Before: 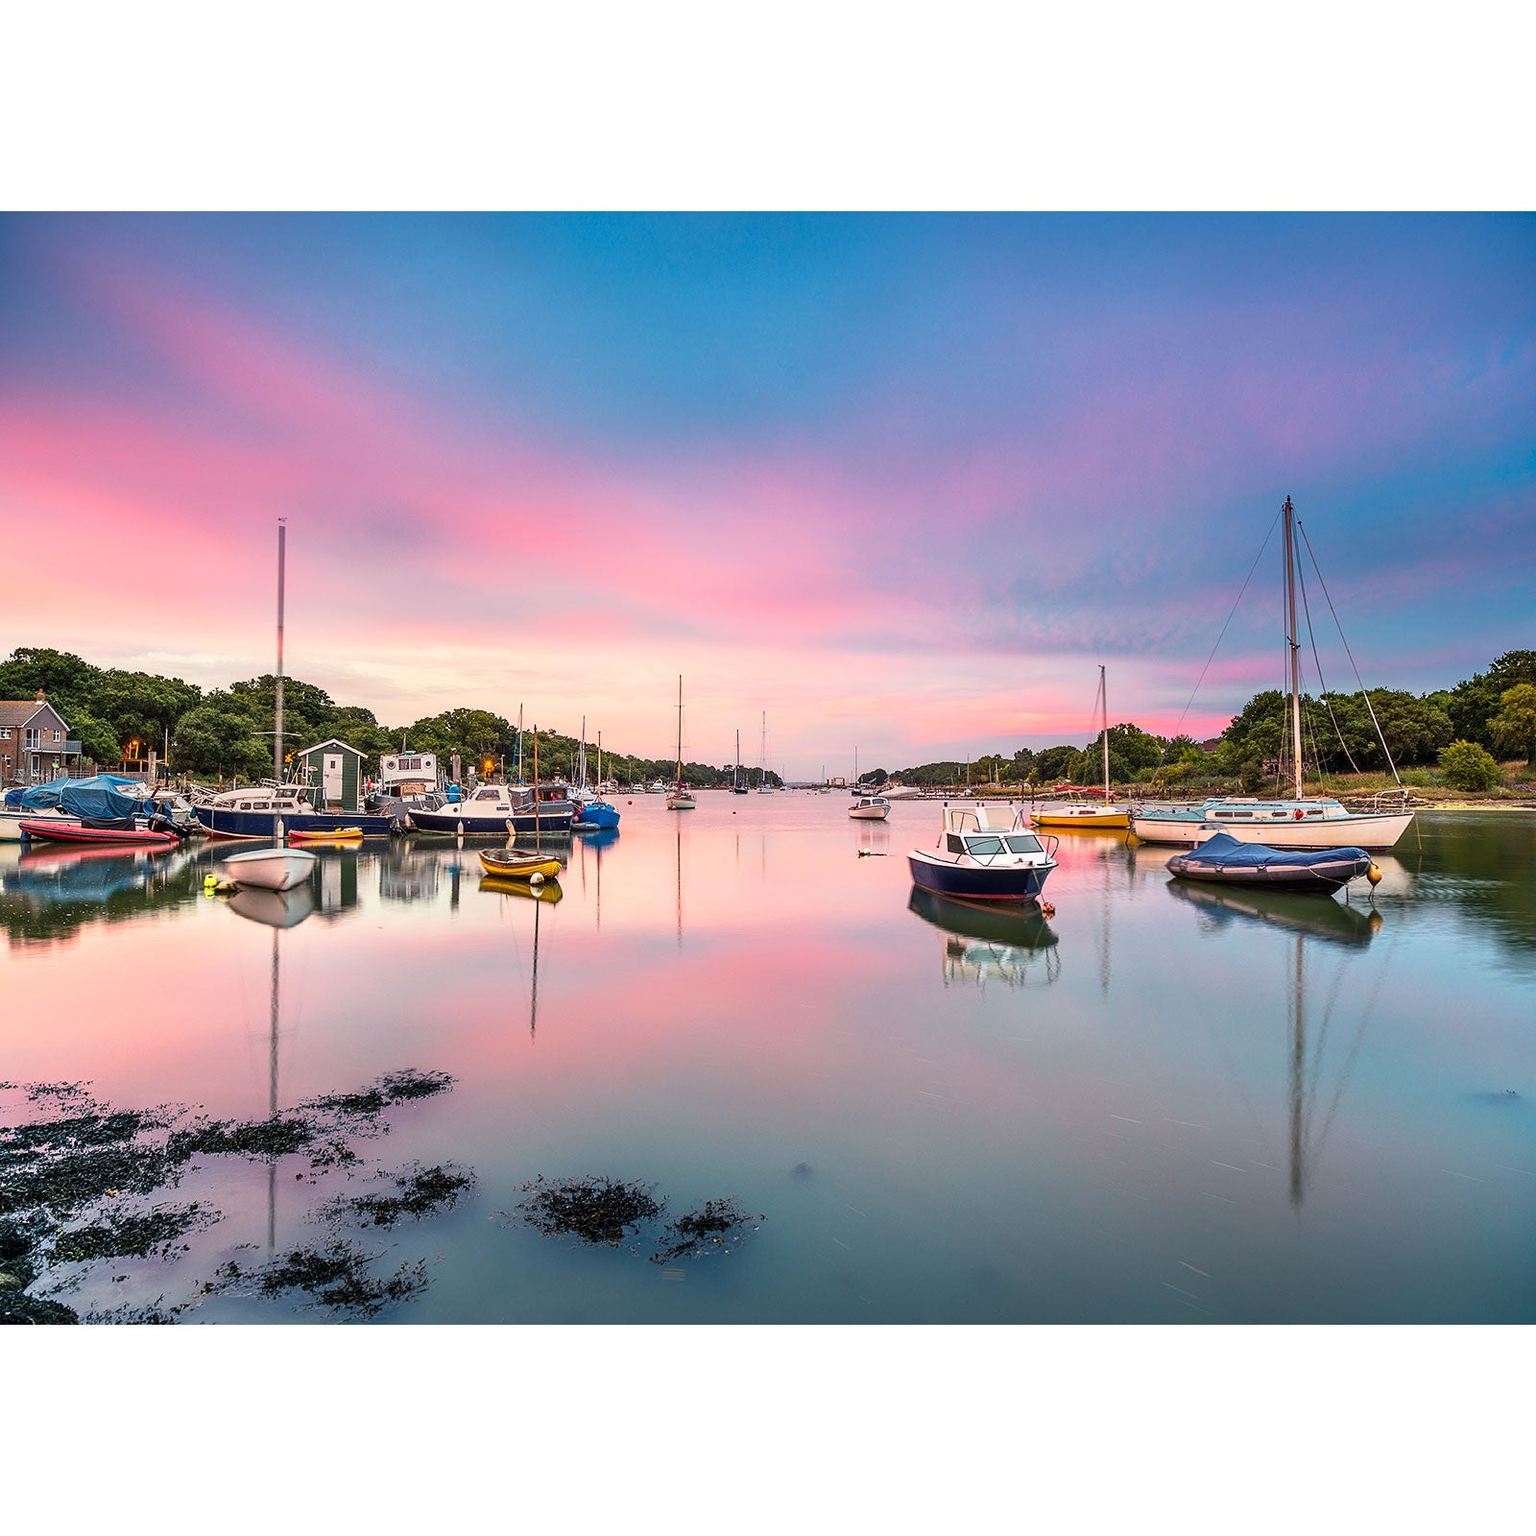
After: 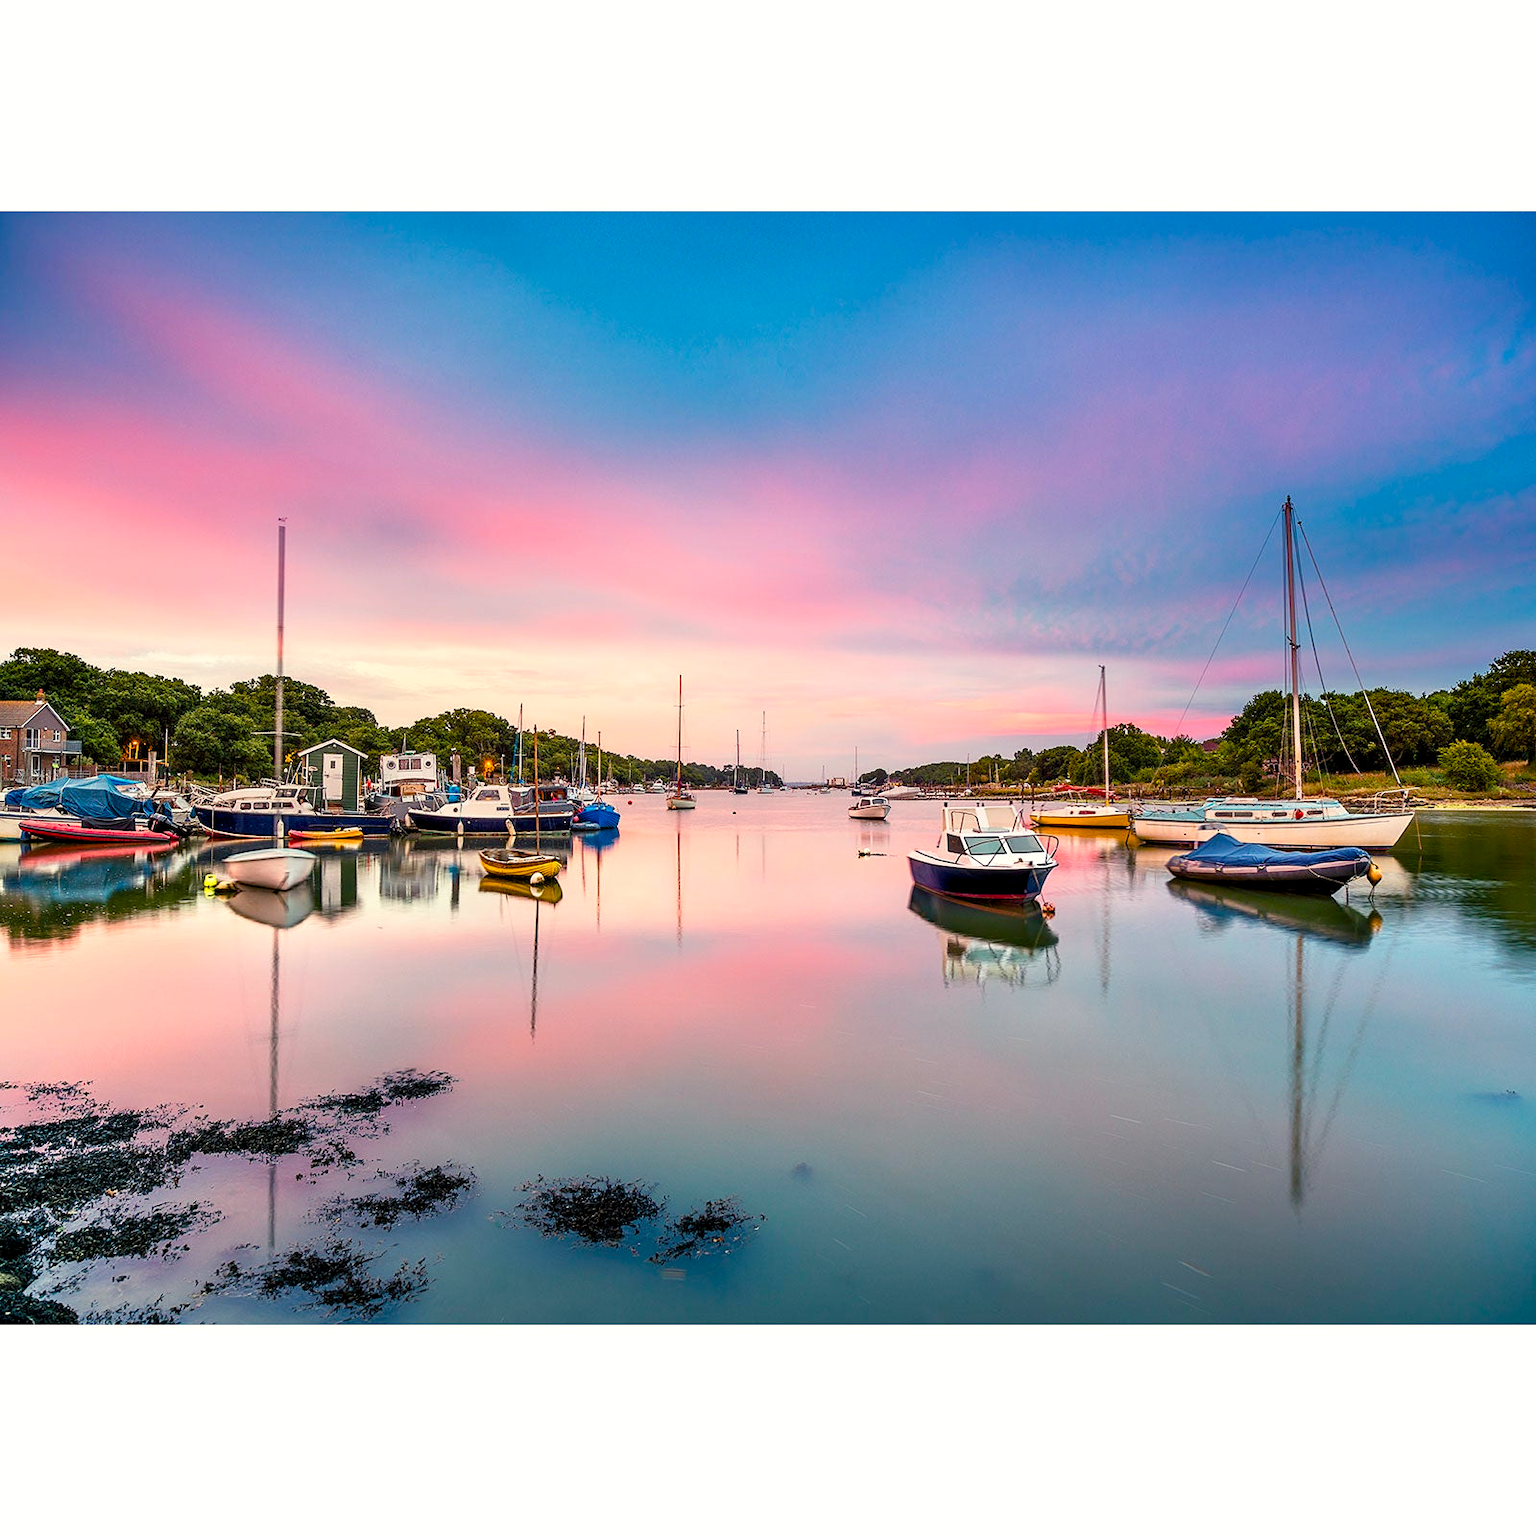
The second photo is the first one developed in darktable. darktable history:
color balance rgb: highlights gain › luminance 7.537%, highlights gain › chroma 1.934%, highlights gain › hue 93.16°, global offset › luminance -0.48%, perceptual saturation grading › global saturation 26.304%, perceptual saturation grading › highlights -28.003%, perceptual saturation grading › mid-tones 15.444%, perceptual saturation grading › shadows 33.85%
